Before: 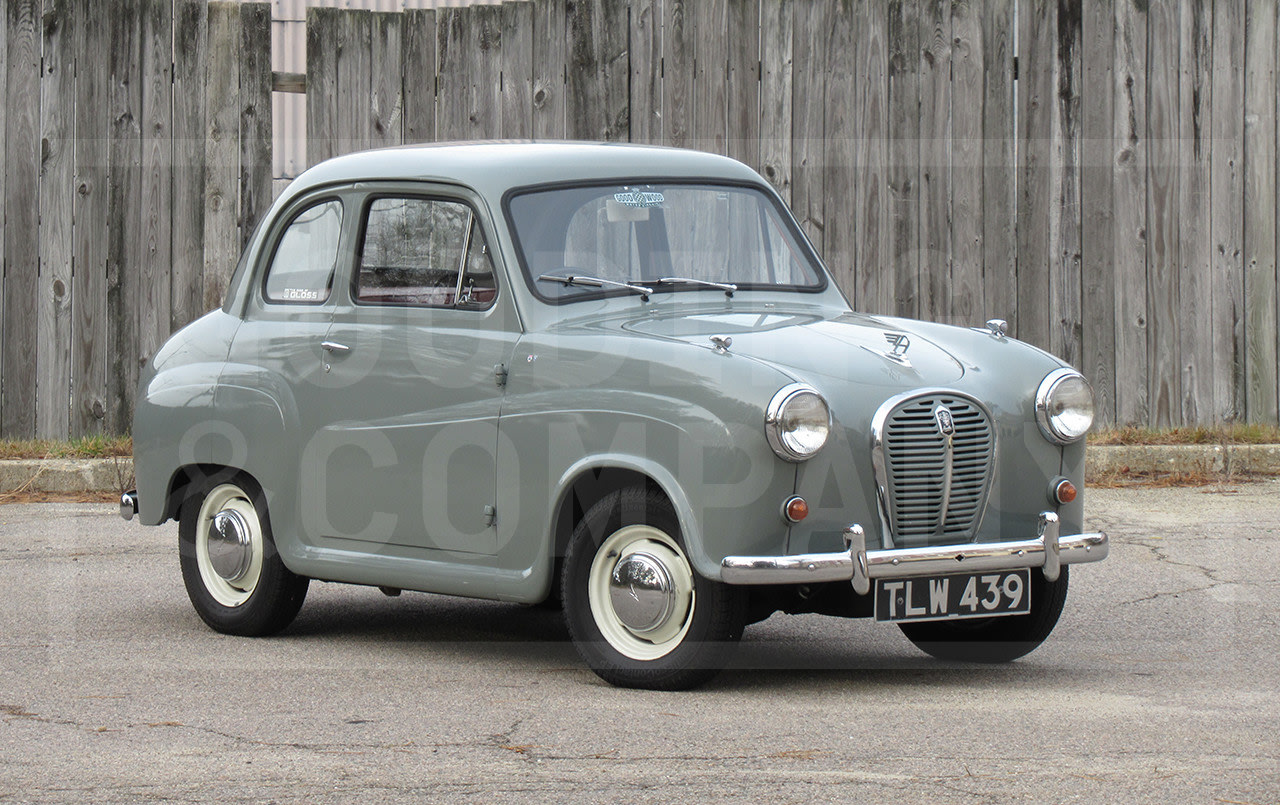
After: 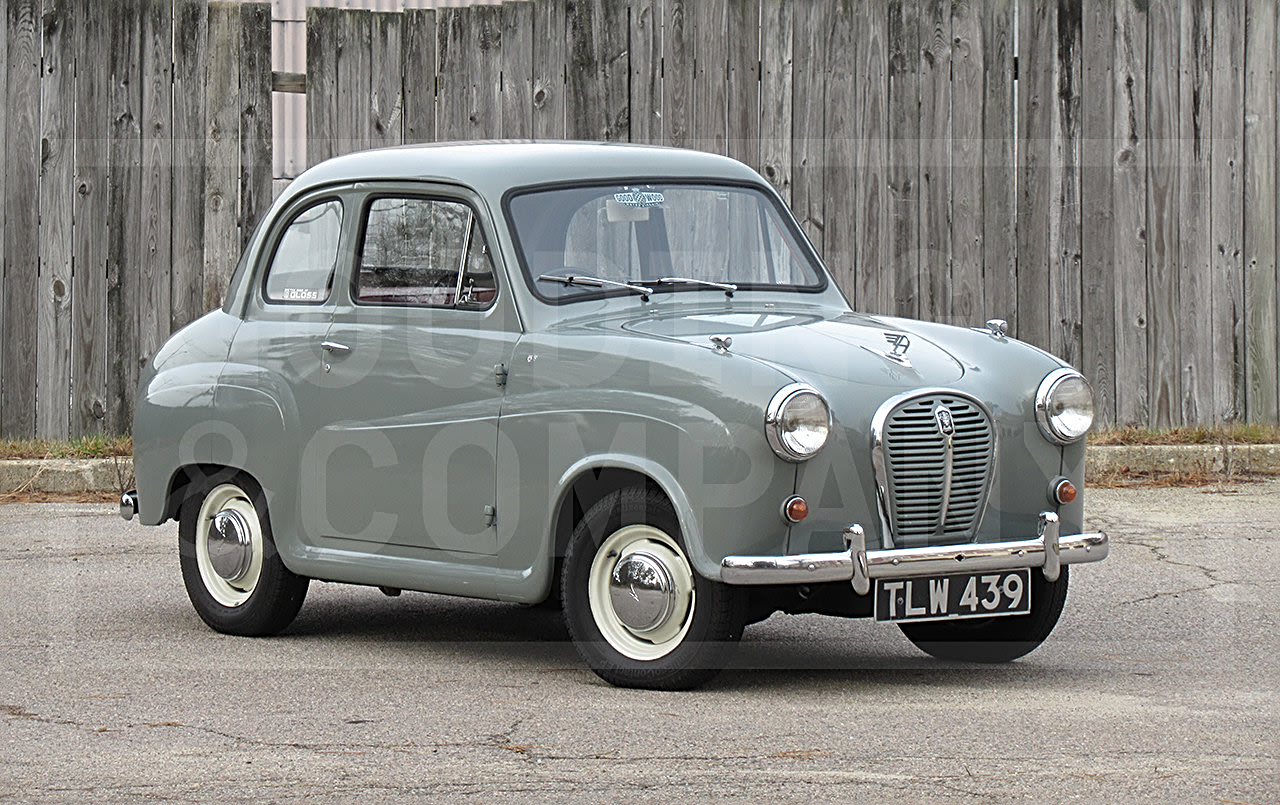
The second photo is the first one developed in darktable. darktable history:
white balance: emerald 1
sharpen: radius 2.531, amount 0.628
